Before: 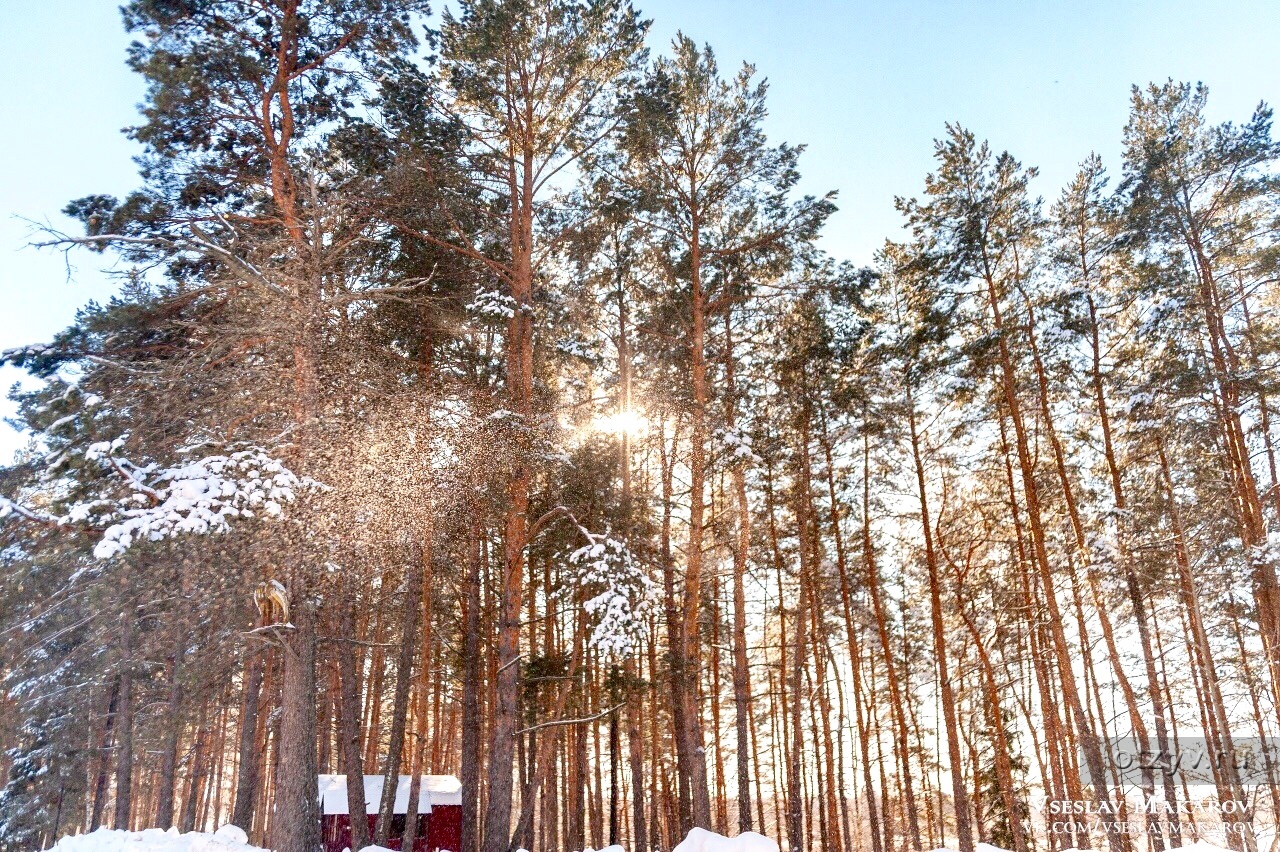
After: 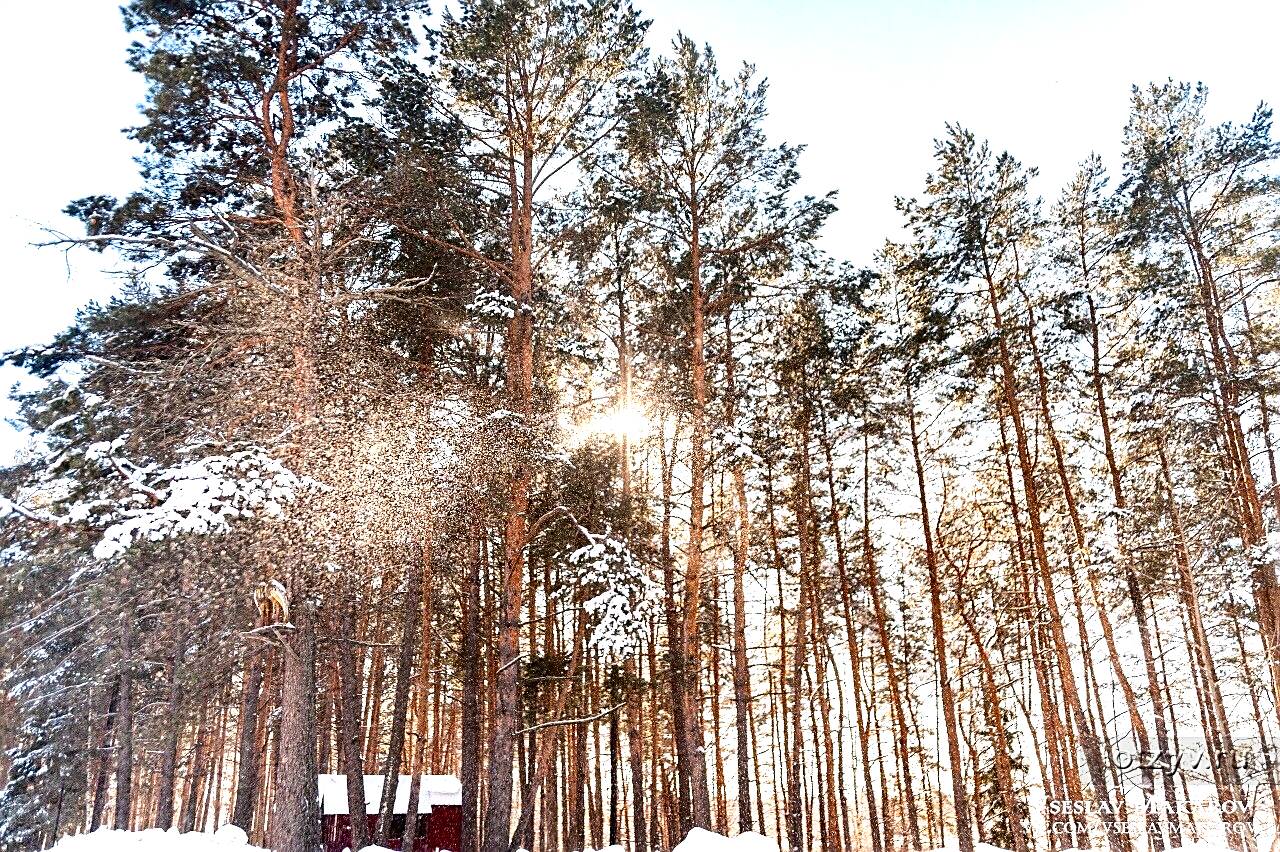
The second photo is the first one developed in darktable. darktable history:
tone equalizer: -8 EV -0.75 EV, -7 EV -0.7 EV, -6 EV -0.6 EV, -5 EV -0.4 EV, -3 EV 0.4 EV, -2 EV 0.6 EV, -1 EV 0.7 EV, +0 EV 0.75 EV, edges refinement/feathering 500, mask exposure compensation -1.57 EV, preserve details no
sharpen: amount 0.478
